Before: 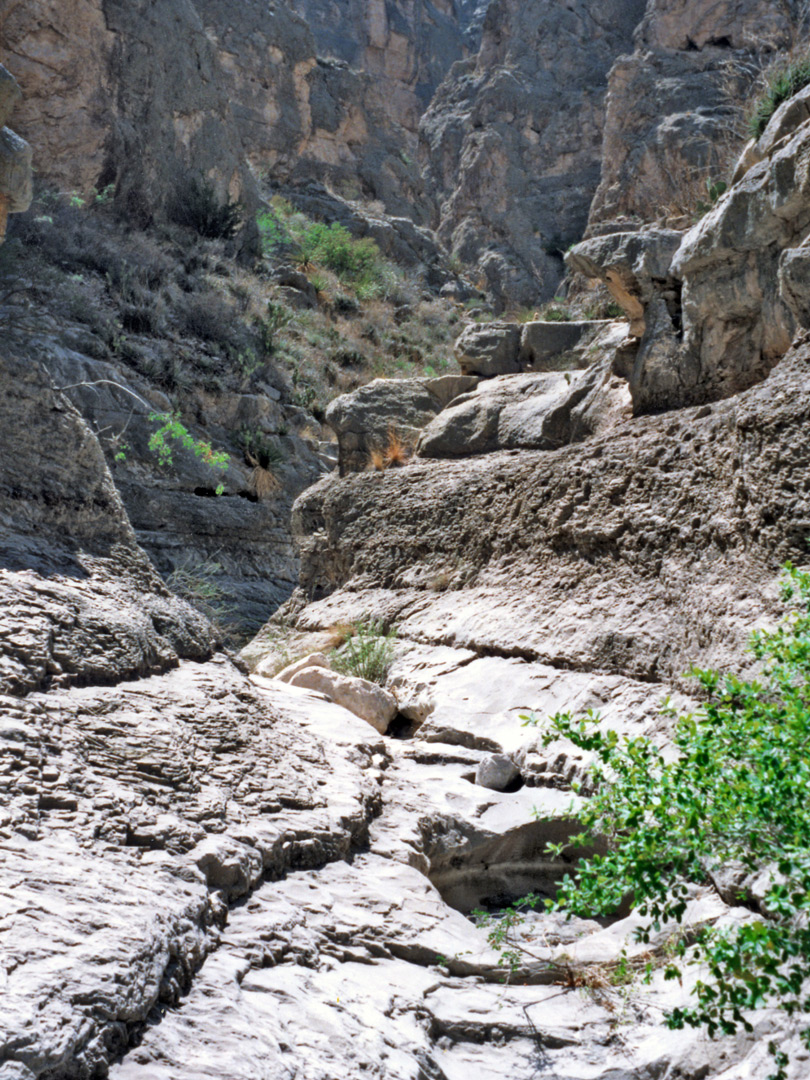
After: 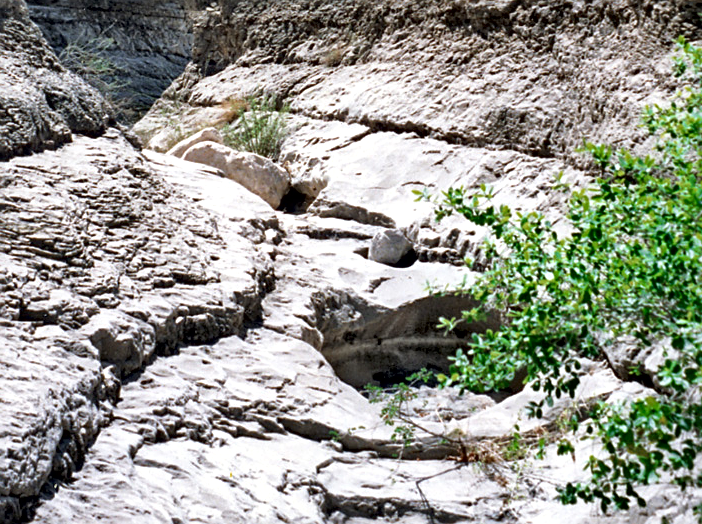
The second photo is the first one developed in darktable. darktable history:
sharpen: on, module defaults
exposure: black level correction 0.004, exposure 0.017 EV, compensate highlight preservation false
local contrast: mode bilateral grid, contrast 19, coarseness 49, detail 141%, midtone range 0.2
crop and rotate: left 13.291%, top 48.625%, bottom 2.83%
